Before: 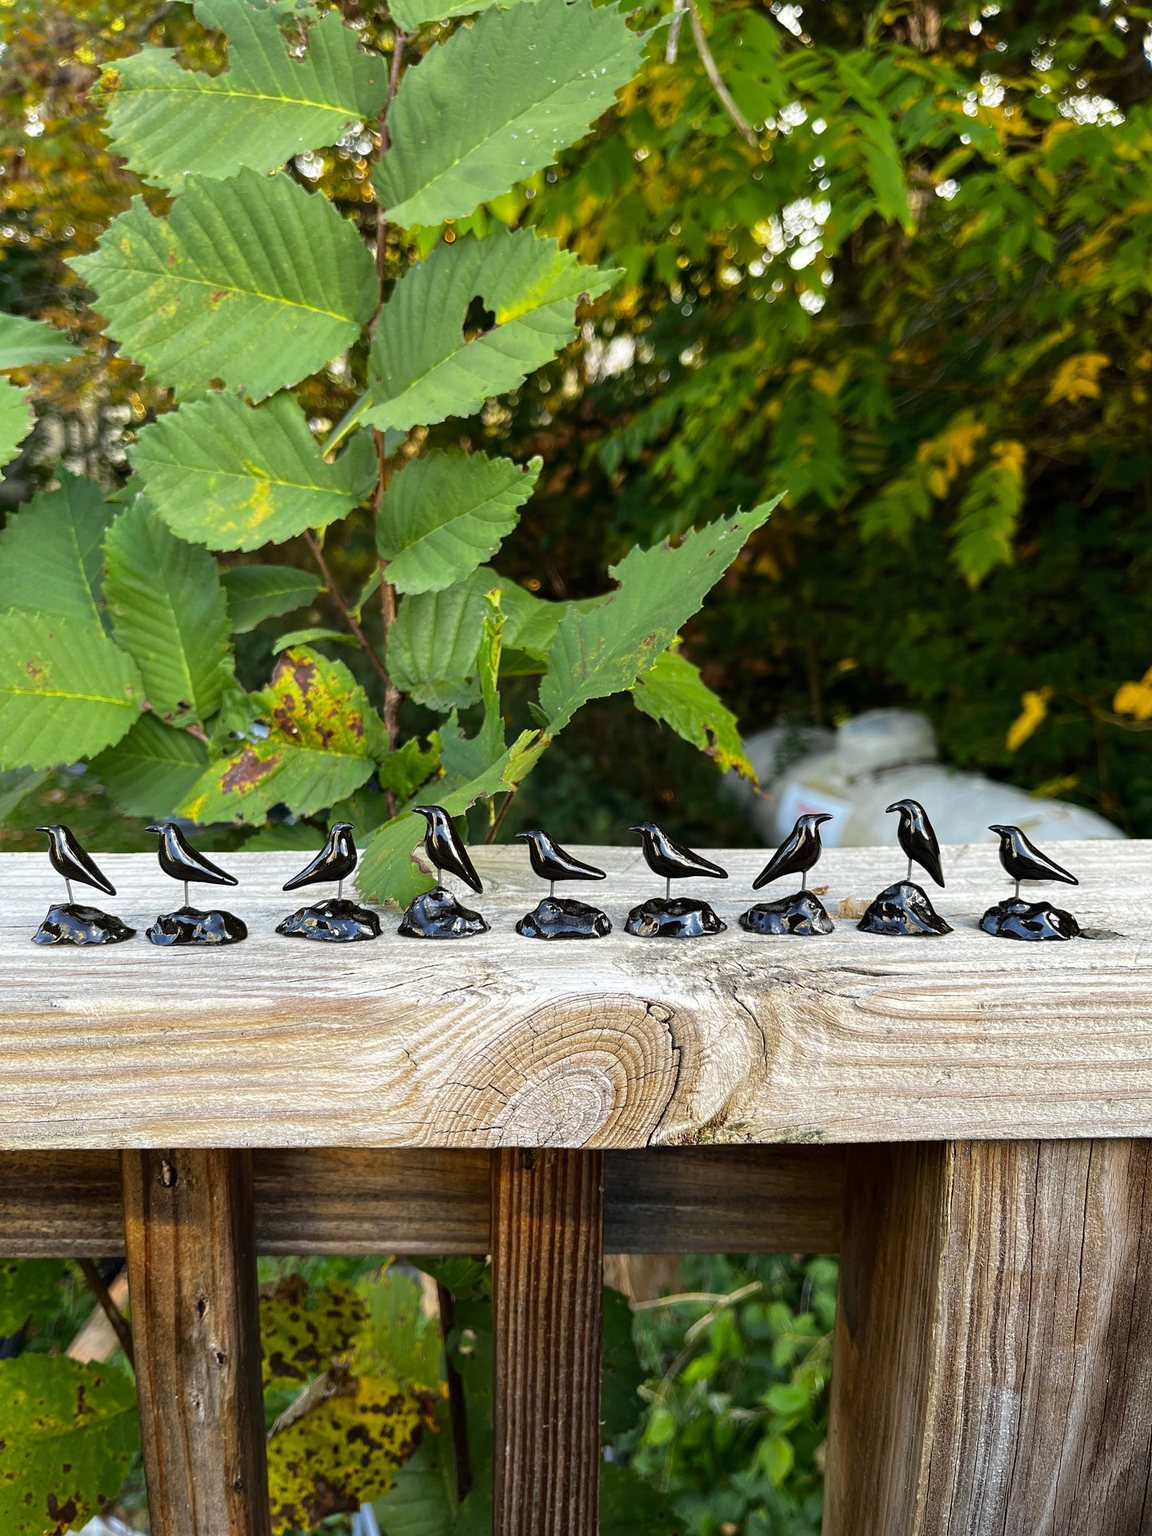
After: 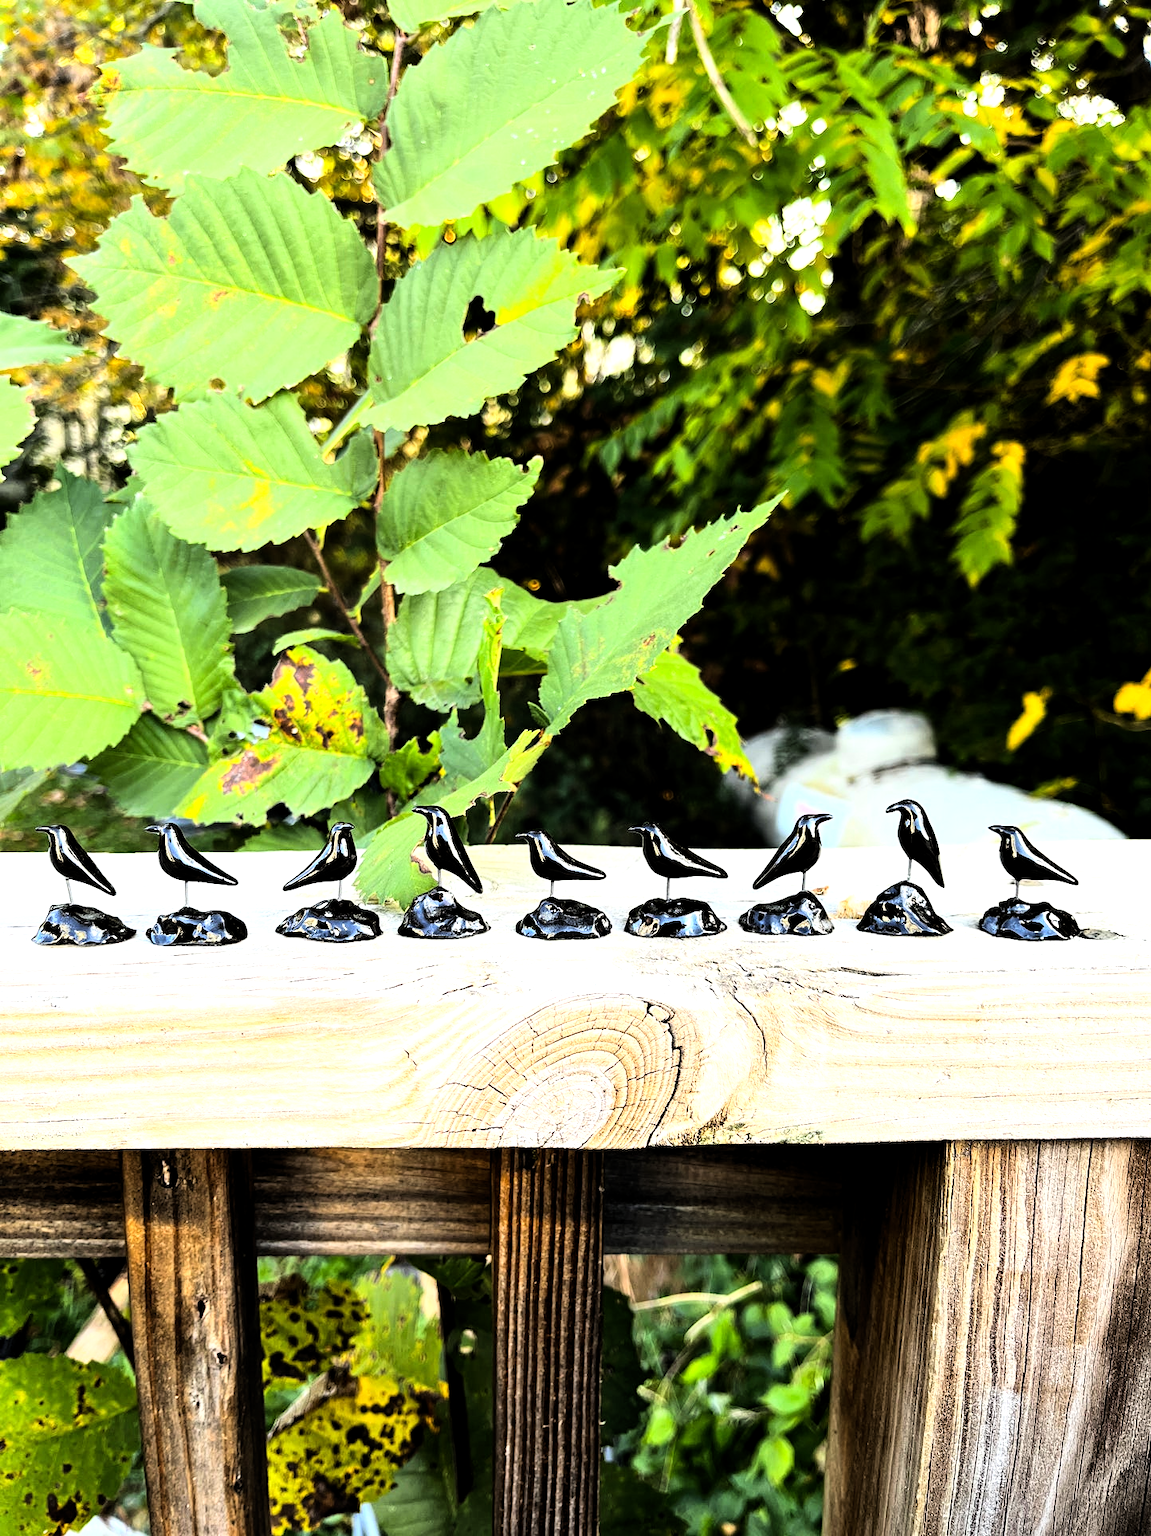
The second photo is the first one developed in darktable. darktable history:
rgb curve: curves: ch0 [(0, 0) (0.21, 0.15) (0.24, 0.21) (0.5, 0.75) (0.75, 0.96) (0.89, 0.99) (1, 1)]; ch1 [(0, 0.02) (0.21, 0.13) (0.25, 0.2) (0.5, 0.67) (0.75, 0.9) (0.89, 0.97) (1, 1)]; ch2 [(0, 0.02) (0.21, 0.13) (0.25, 0.2) (0.5, 0.67) (0.75, 0.9) (0.89, 0.97) (1, 1)], compensate middle gray true
levels: levels [0.016, 0.484, 0.953]
